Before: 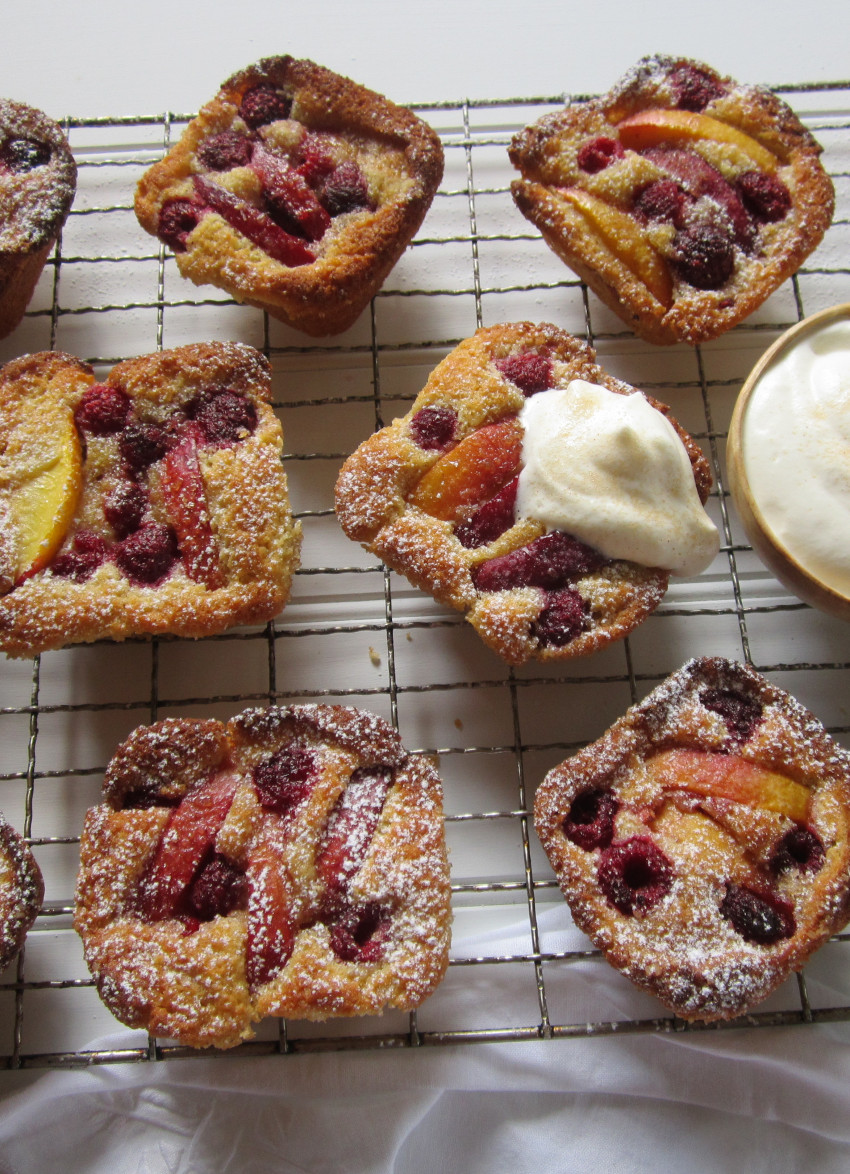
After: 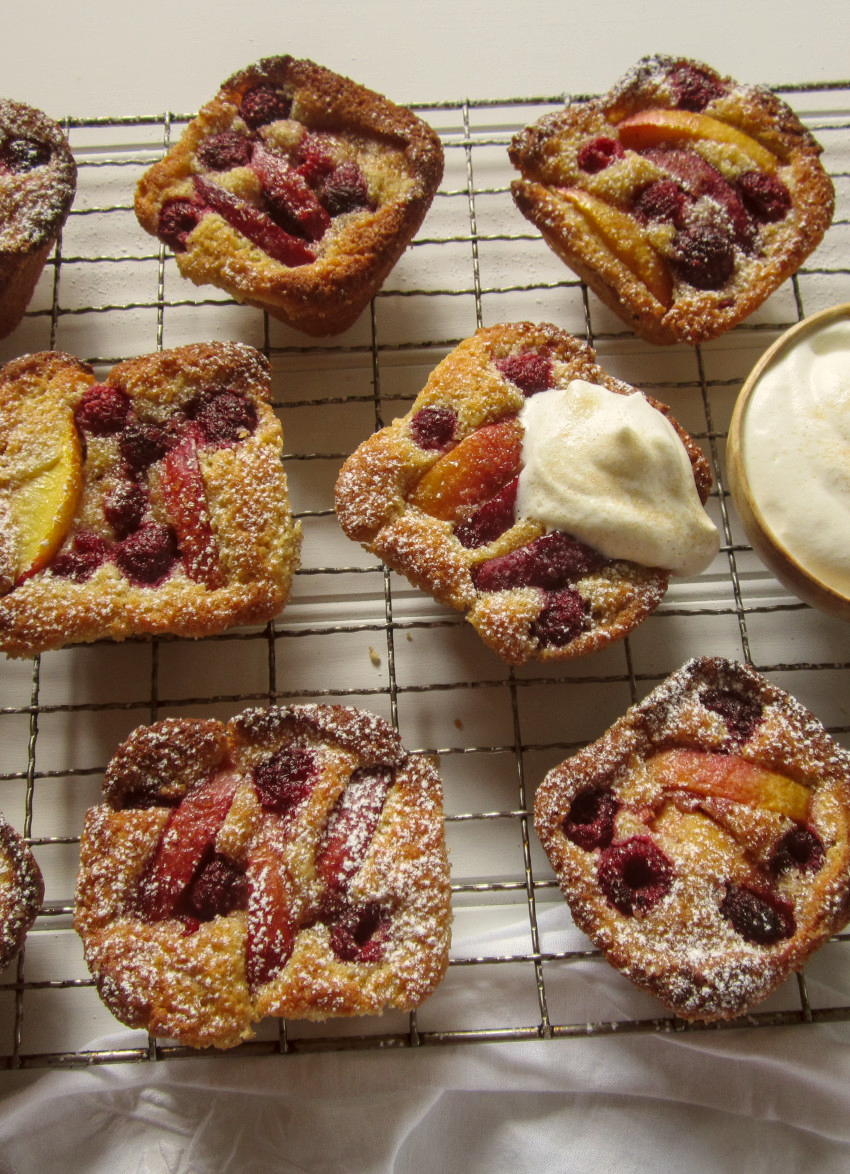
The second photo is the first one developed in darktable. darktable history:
color balance: lift [1.005, 1.002, 0.998, 0.998], gamma [1, 1.021, 1.02, 0.979], gain [0.923, 1.066, 1.056, 0.934]
local contrast: on, module defaults
